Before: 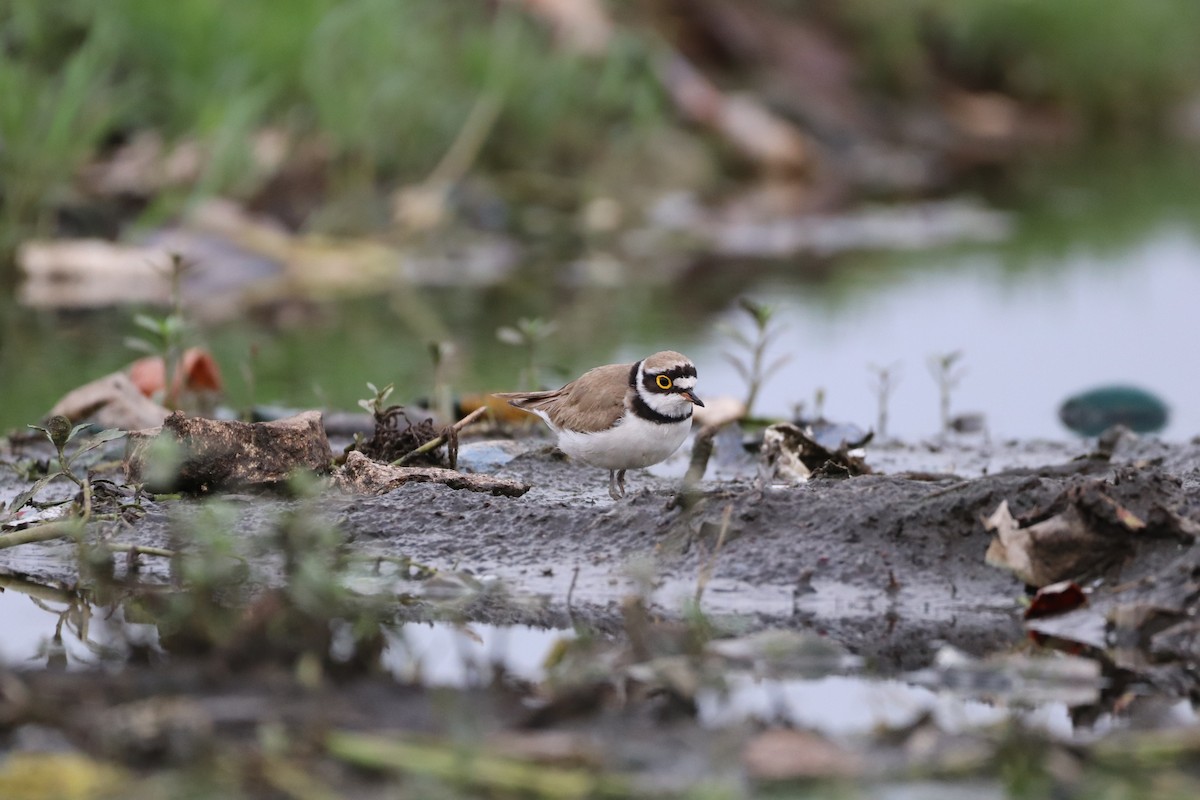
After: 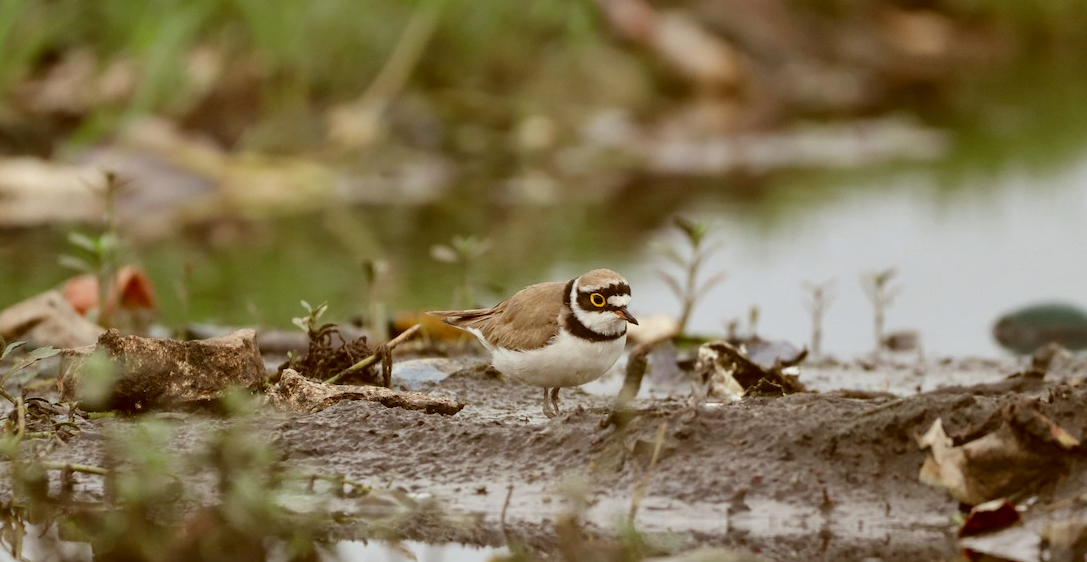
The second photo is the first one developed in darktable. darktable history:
shadows and highlights: radius 101.95, shadows 50.5, highlights -65.69, soften with gaussian
color correction: highlights a* -5.35, highlights b* 9.79, shadows a* 9.83, shadows b* 24.5
crop: left 5.581%, top 10.294%, right 3.79%, bottom 19.39%
